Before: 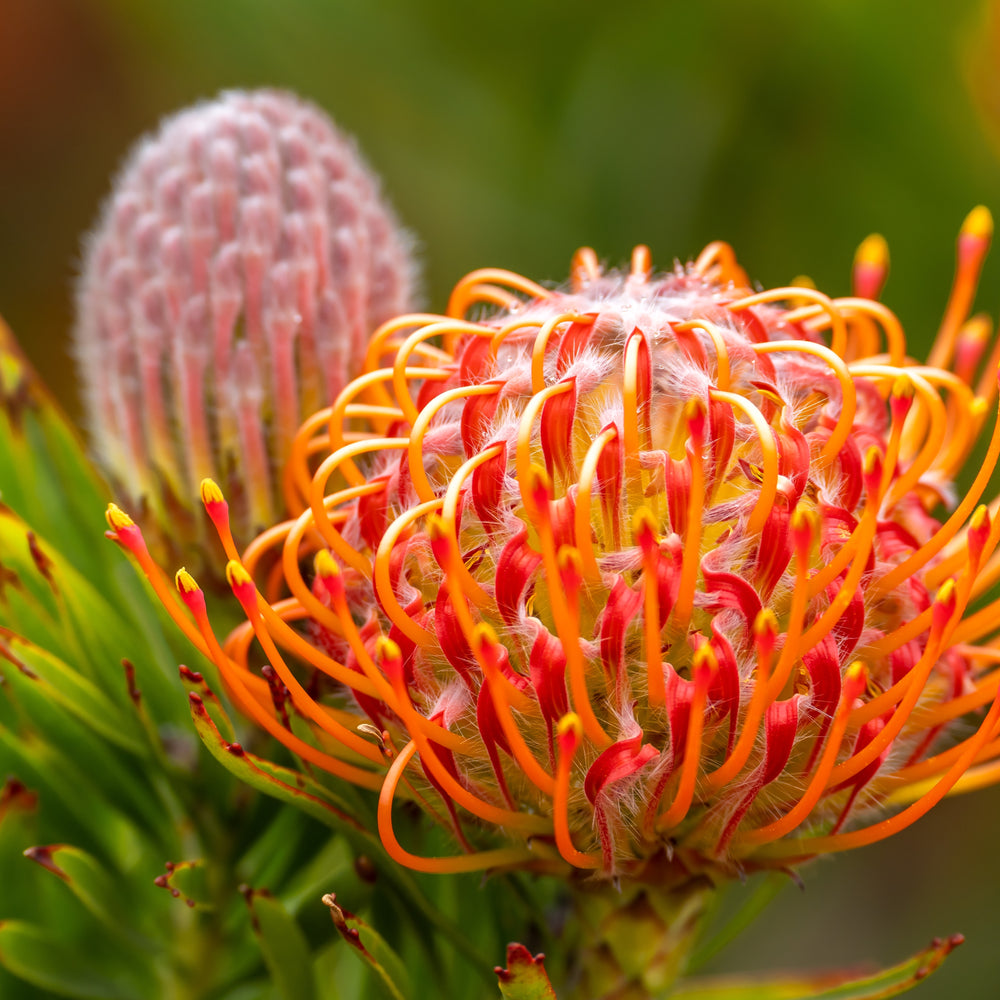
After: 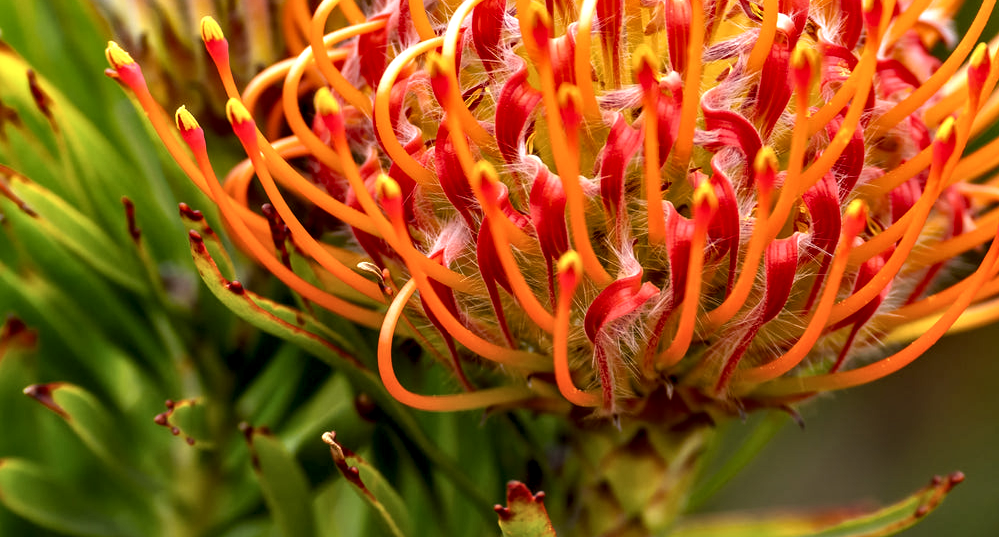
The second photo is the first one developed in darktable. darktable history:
crop and rotate: top 46.237%
contrast equalizer: y [[0.601, 0.6, 0.598, 0.598, 0.6, 0.601], [0.5 ×6], [0.5 ×6], [0 ×6], [0 ×6]]
